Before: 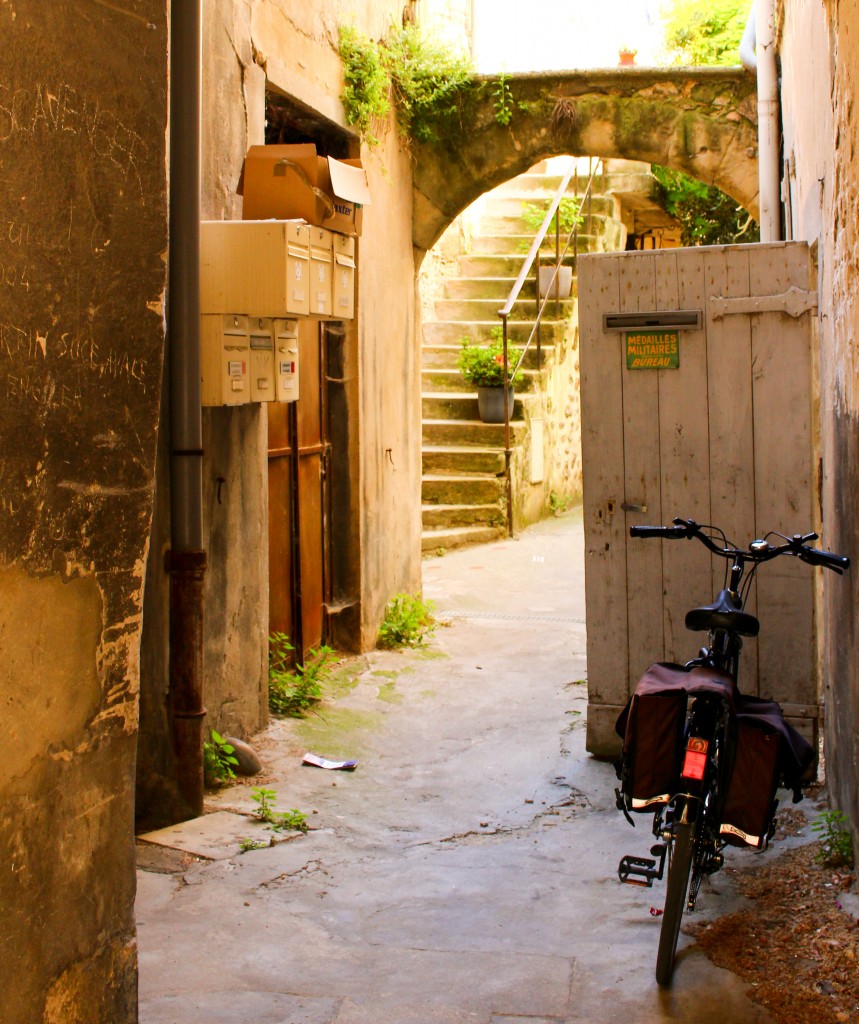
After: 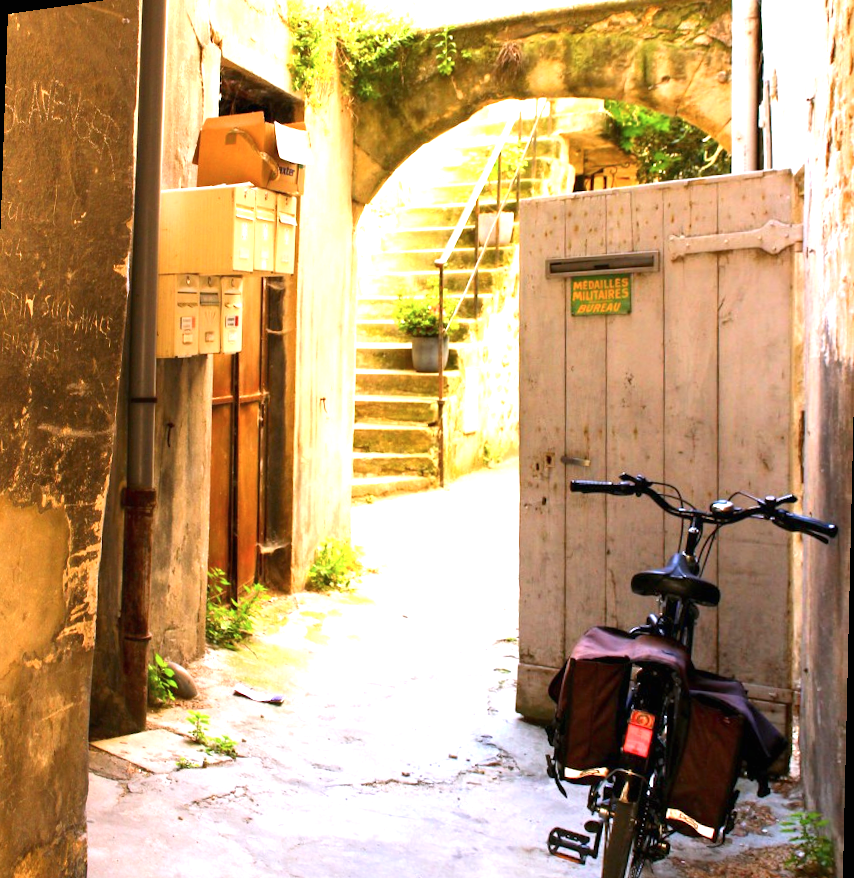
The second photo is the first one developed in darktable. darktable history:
color calibration: illuminant as shot in camera, x 0.358, y 0.373, temperature 4628.91 K
rotate and perspective: rotation 1.69°, lens shift (vertical) -0.023, lens shift (horizontal) -0.291, crop left 0.025, crop right 0.988, crop top 0.092, crop bottom 0.842
exposure: black level correction 0, exposure 1.2 EV, compensate highlight preservation false
